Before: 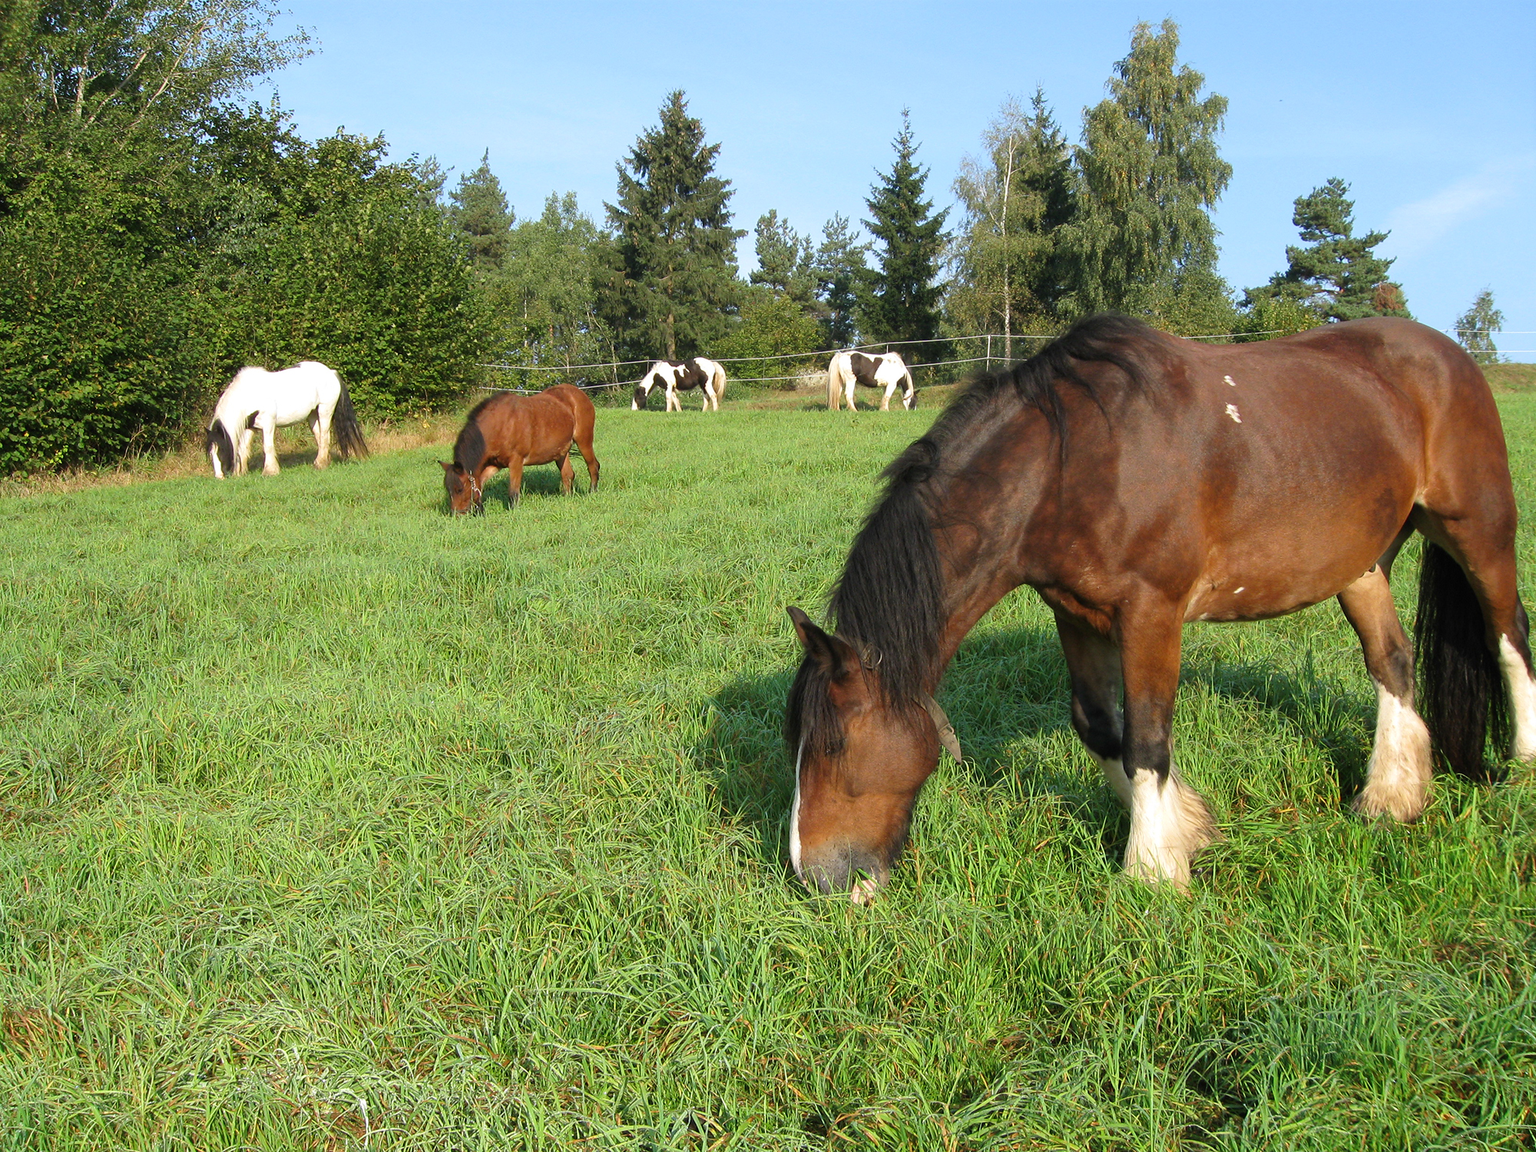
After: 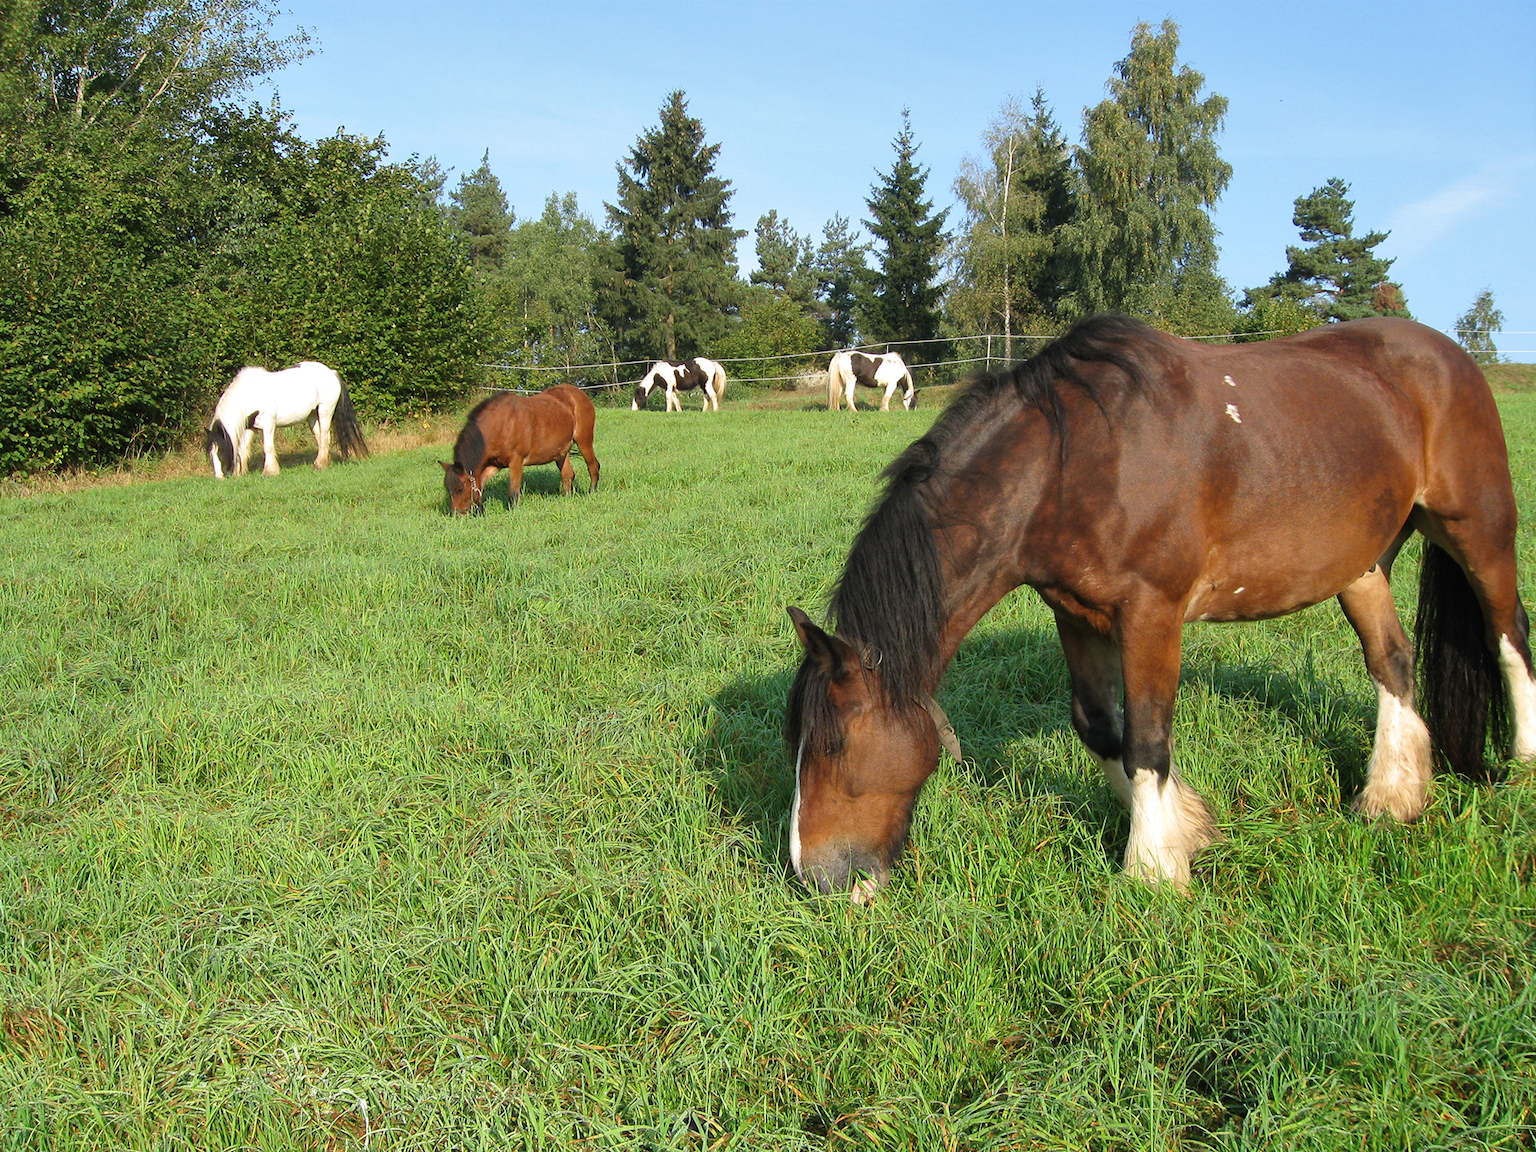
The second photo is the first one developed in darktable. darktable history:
shadows and highlights: shadows 37.41, highlights -28.05, soften with gaussian
